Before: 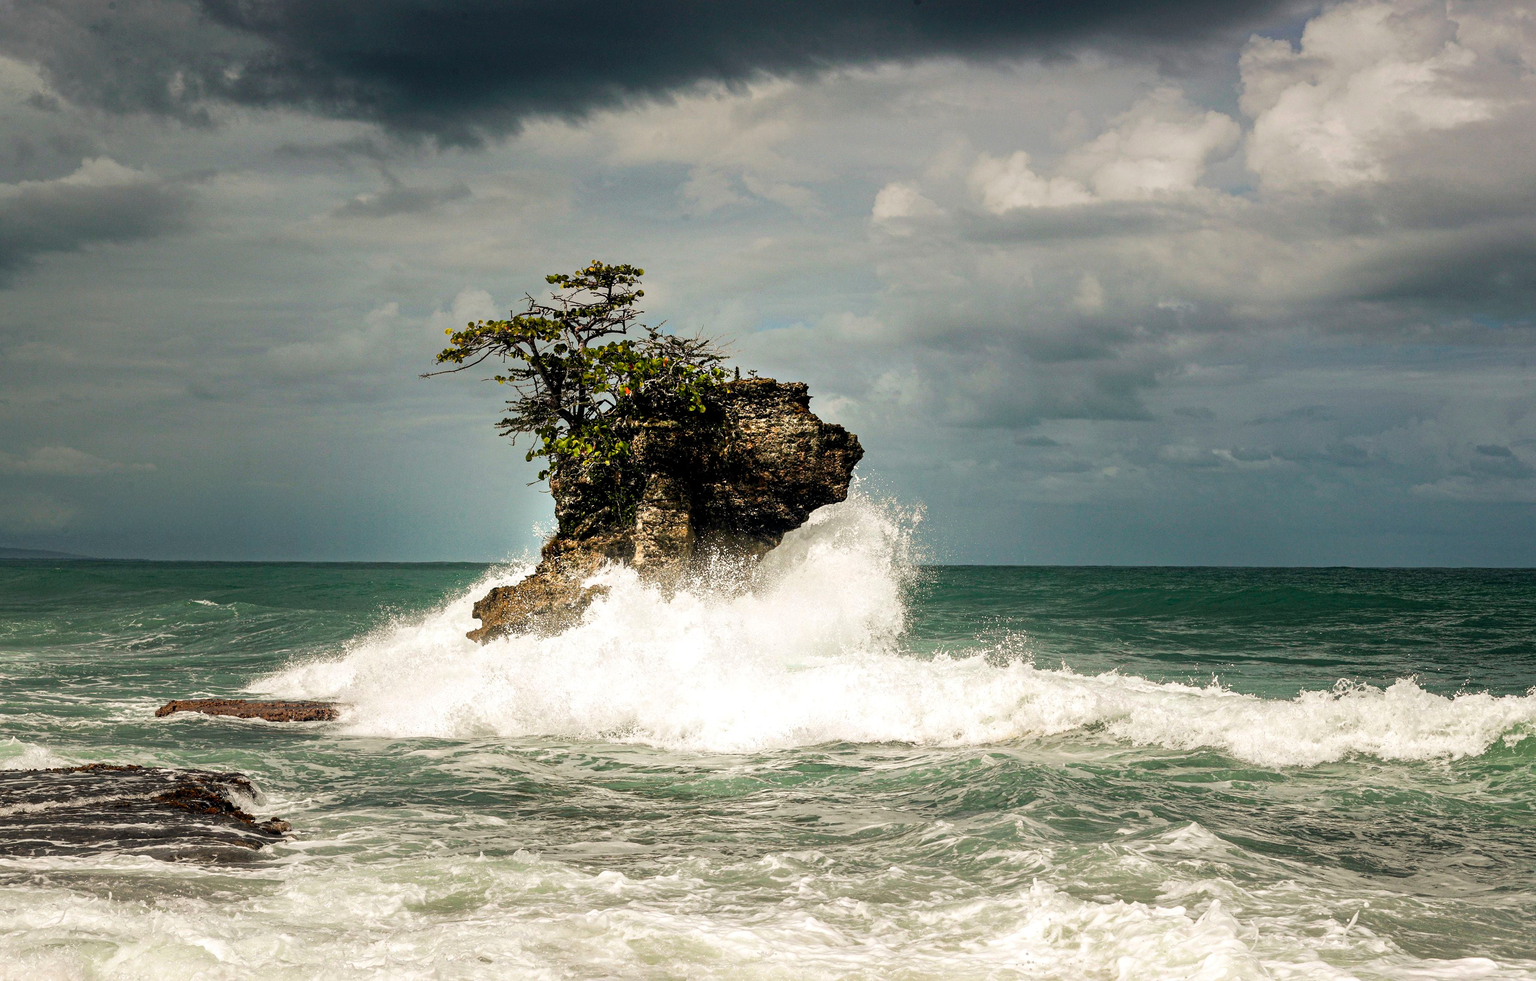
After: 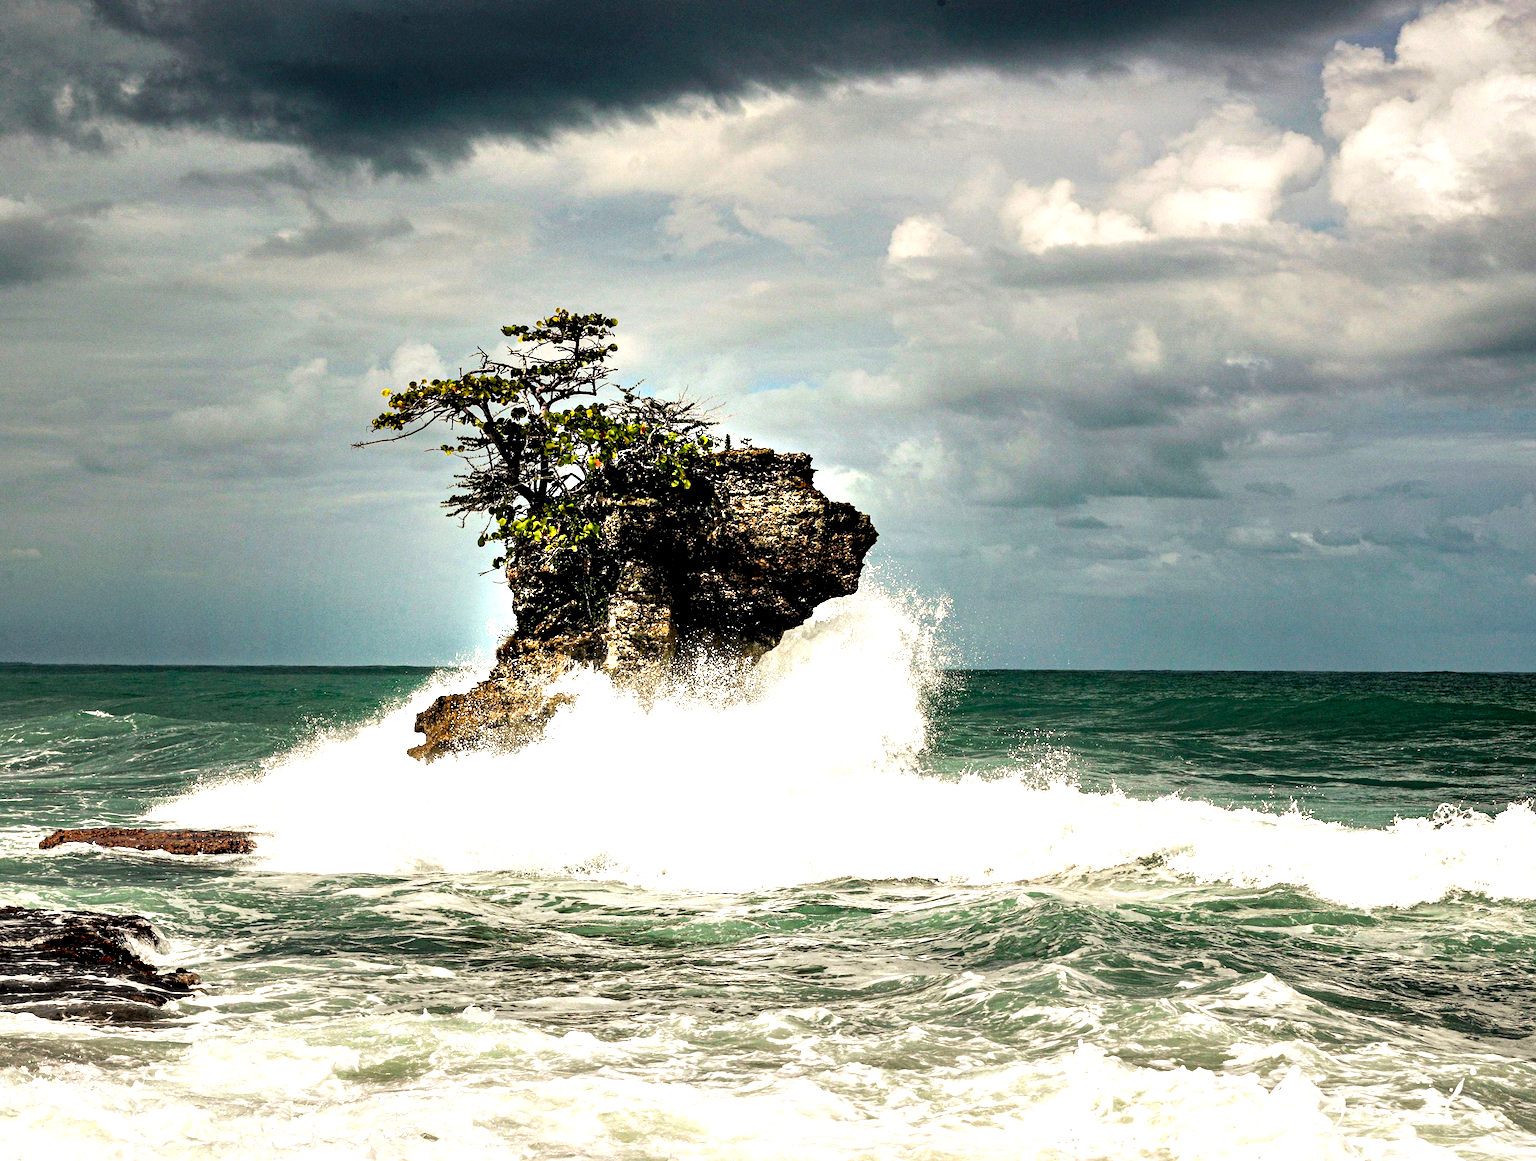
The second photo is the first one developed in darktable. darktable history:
exposure: exposure 0.602 EV, compensate exposure bias true, compensate highlight preservation false
contrast equalizer: y [[0.6 ×6], [0.55 ×6], [0 ×6], [0 ×6], [0 ×6]]
crop: left 7.997%, right 7.53%
